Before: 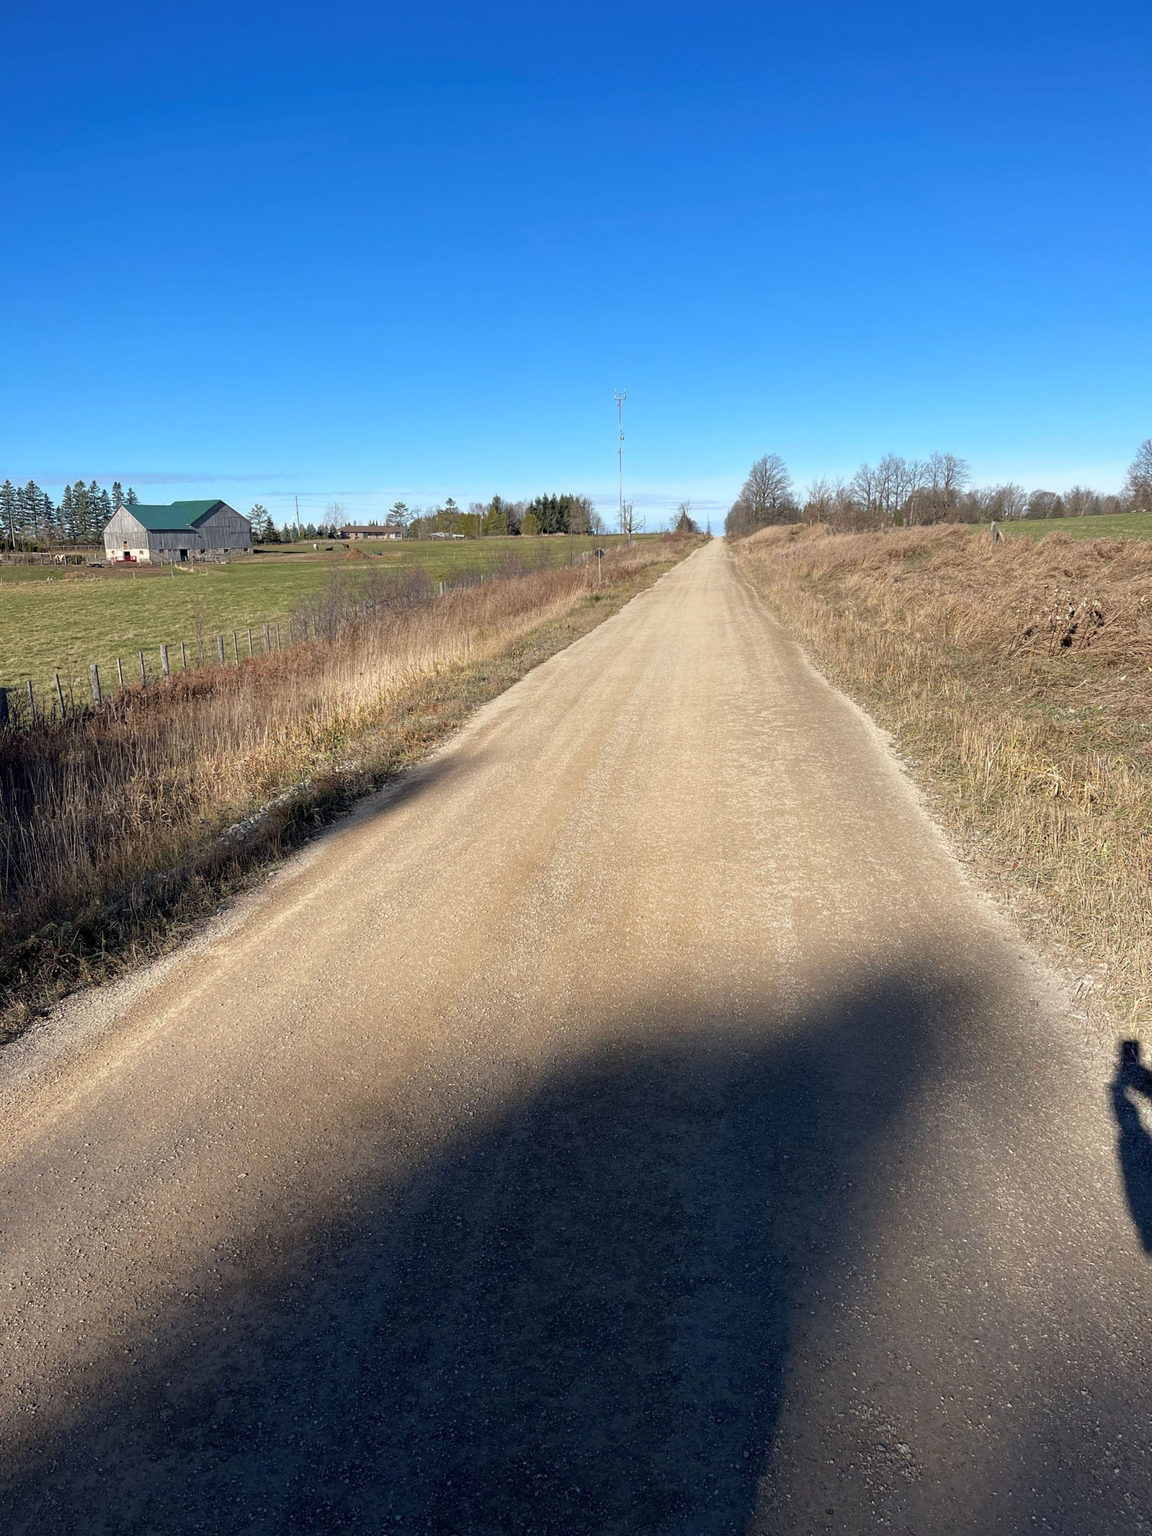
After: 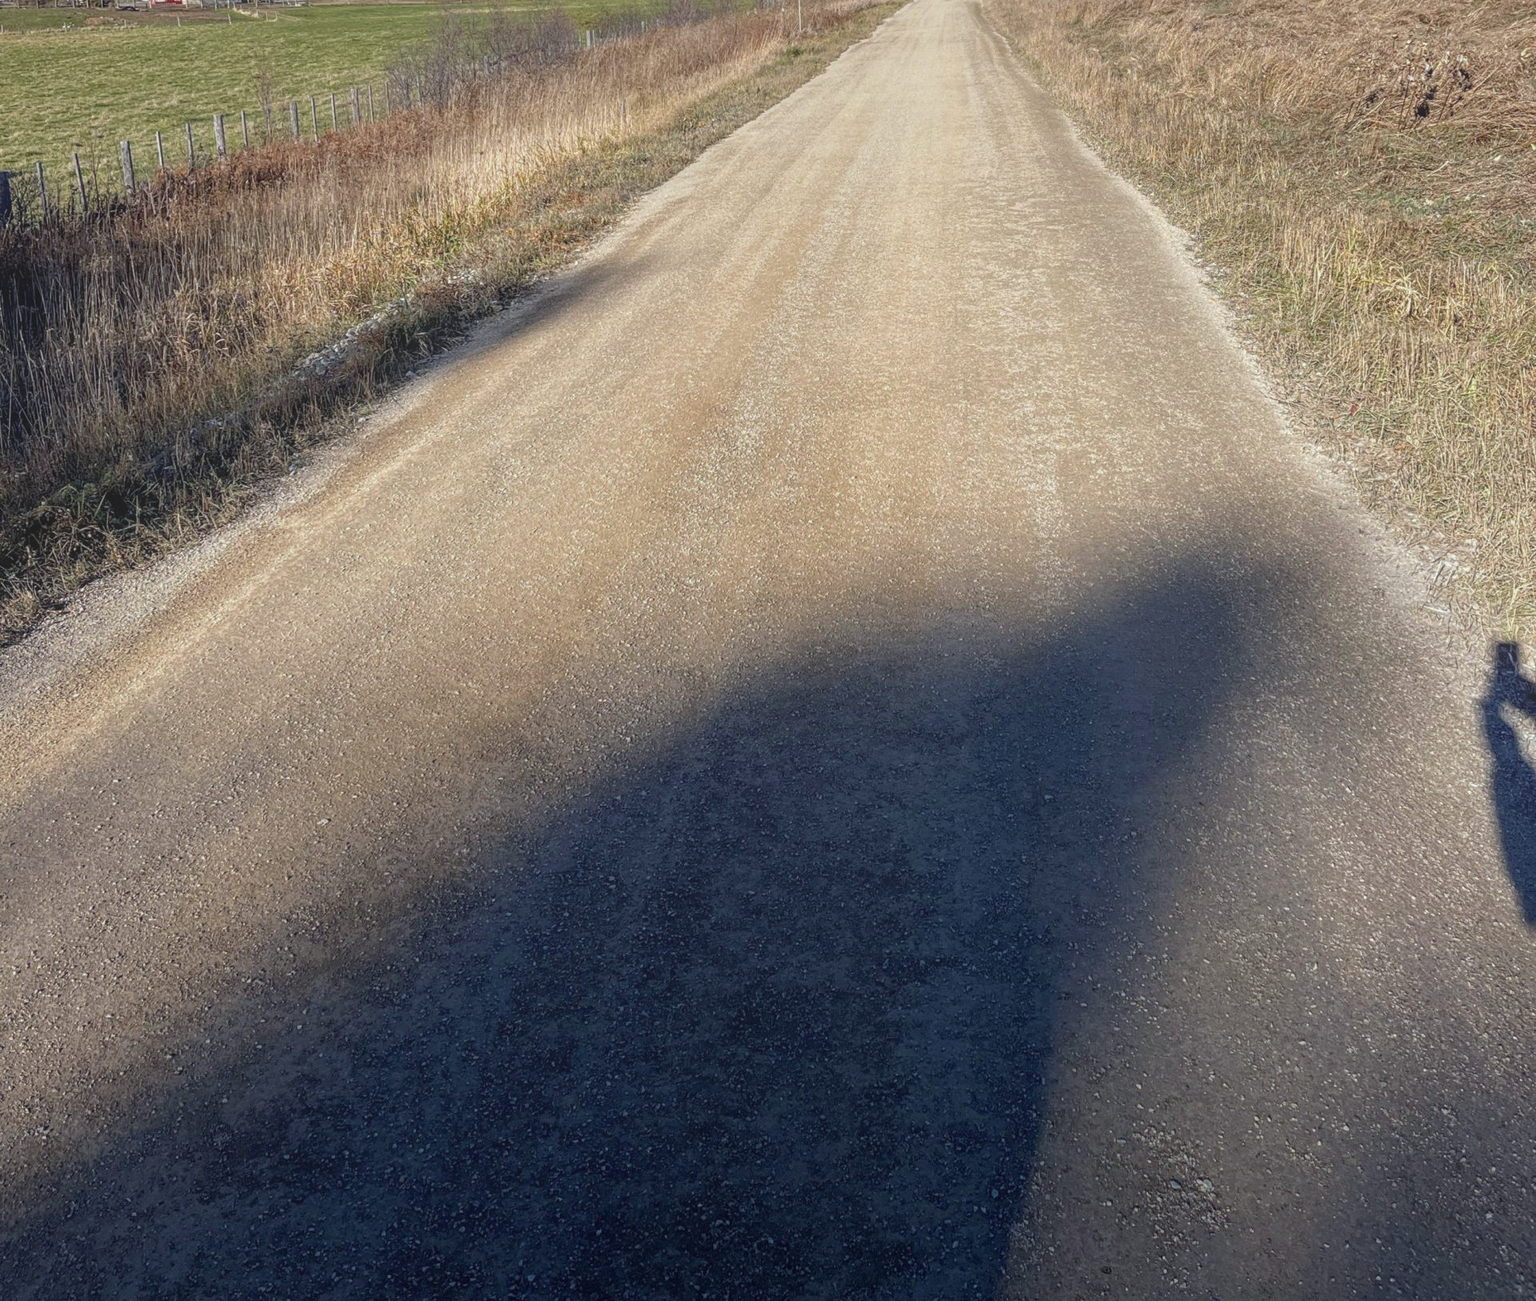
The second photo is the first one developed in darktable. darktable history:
crop and rotate: top 36.435%
white balance: red 0.967, blue 1.049
local contrast: highlights 73%, shadows 15%, midtone range 0.197
